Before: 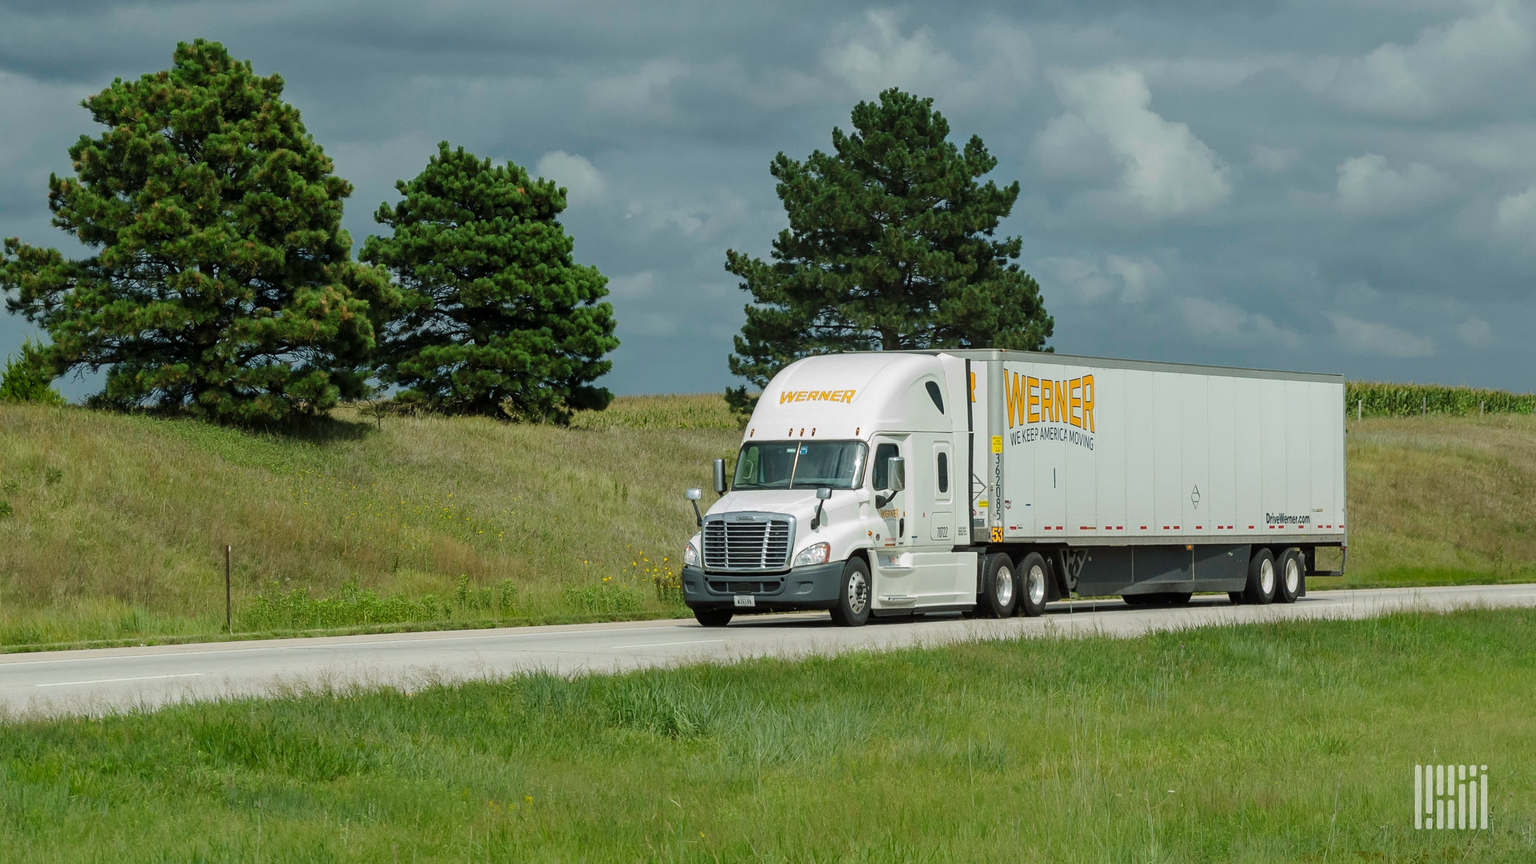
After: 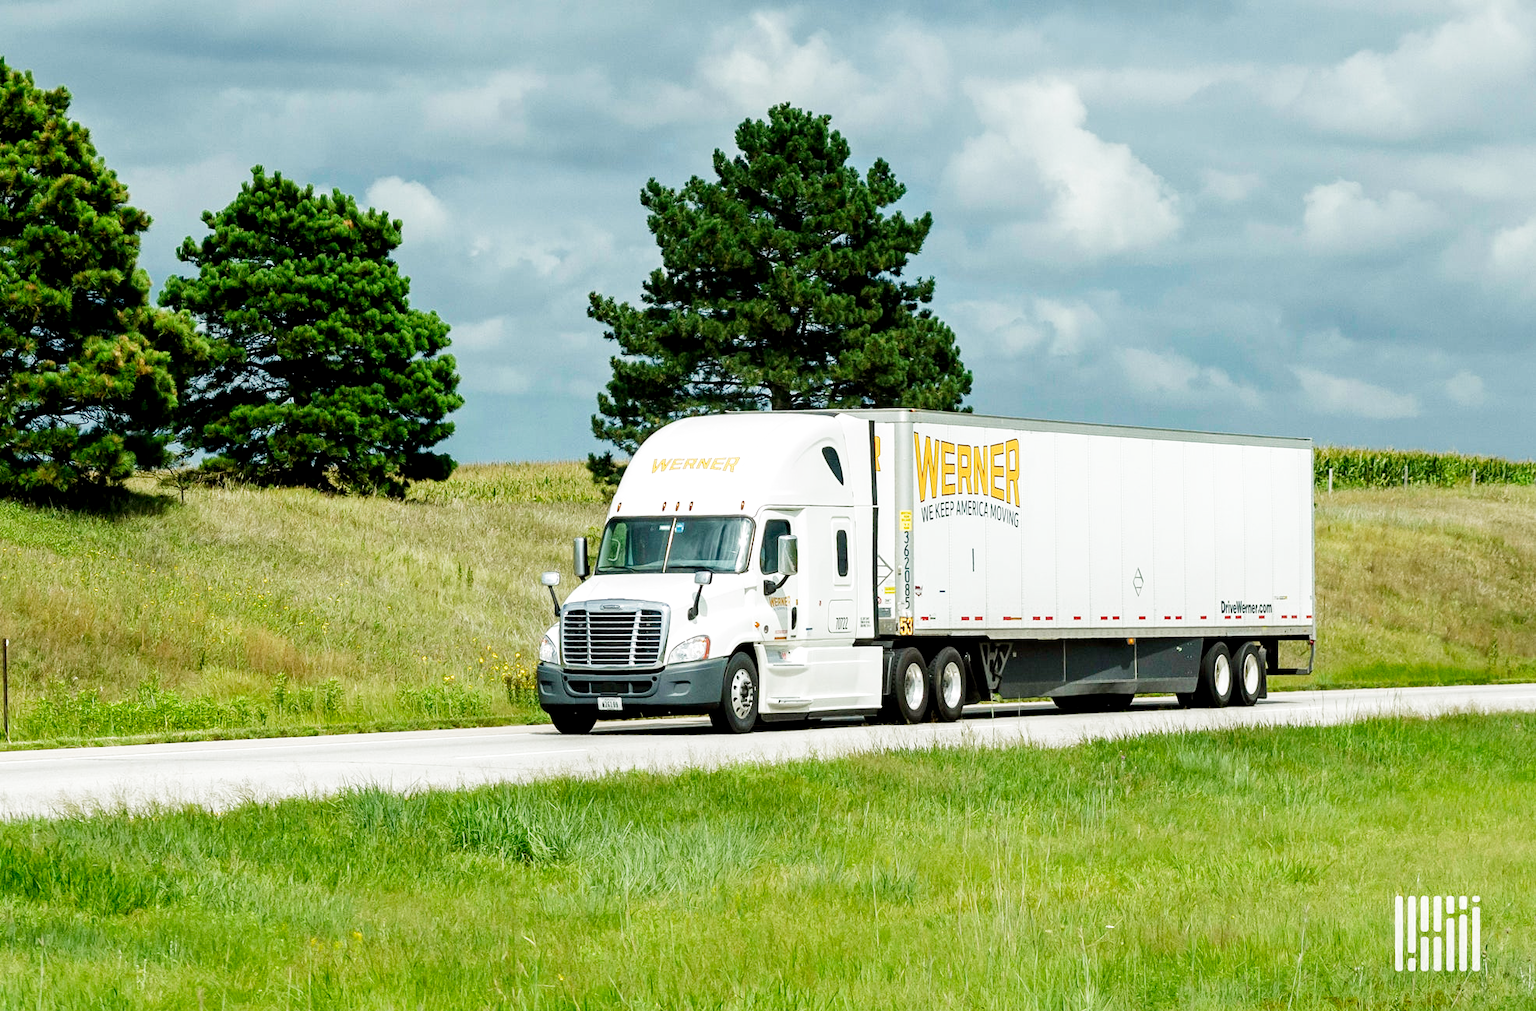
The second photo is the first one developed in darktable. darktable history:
filmic rgb: middle gray luminance 10%, black relative exposure -8.61 EV, white relative exposure 3.3 EV, threshold 6 EV, target black luminance 0%, hardness 5.2, latitude 44.69%, contrast 1.302, highlights saturation mix 5%, shadows ↔ highlights balance 24.64%, add noise in highlights 0, preserve chrominance no, color science v3 (2019), use custom middle-gray values true, iterations of high-quality reconstruction 0, contrast in highlights soft, enable highlight reconstruction true
crop and rotate: left 14.584%
local contrast: highlights 100%, shadows 100%, detail 120%, midtone range 0.2
